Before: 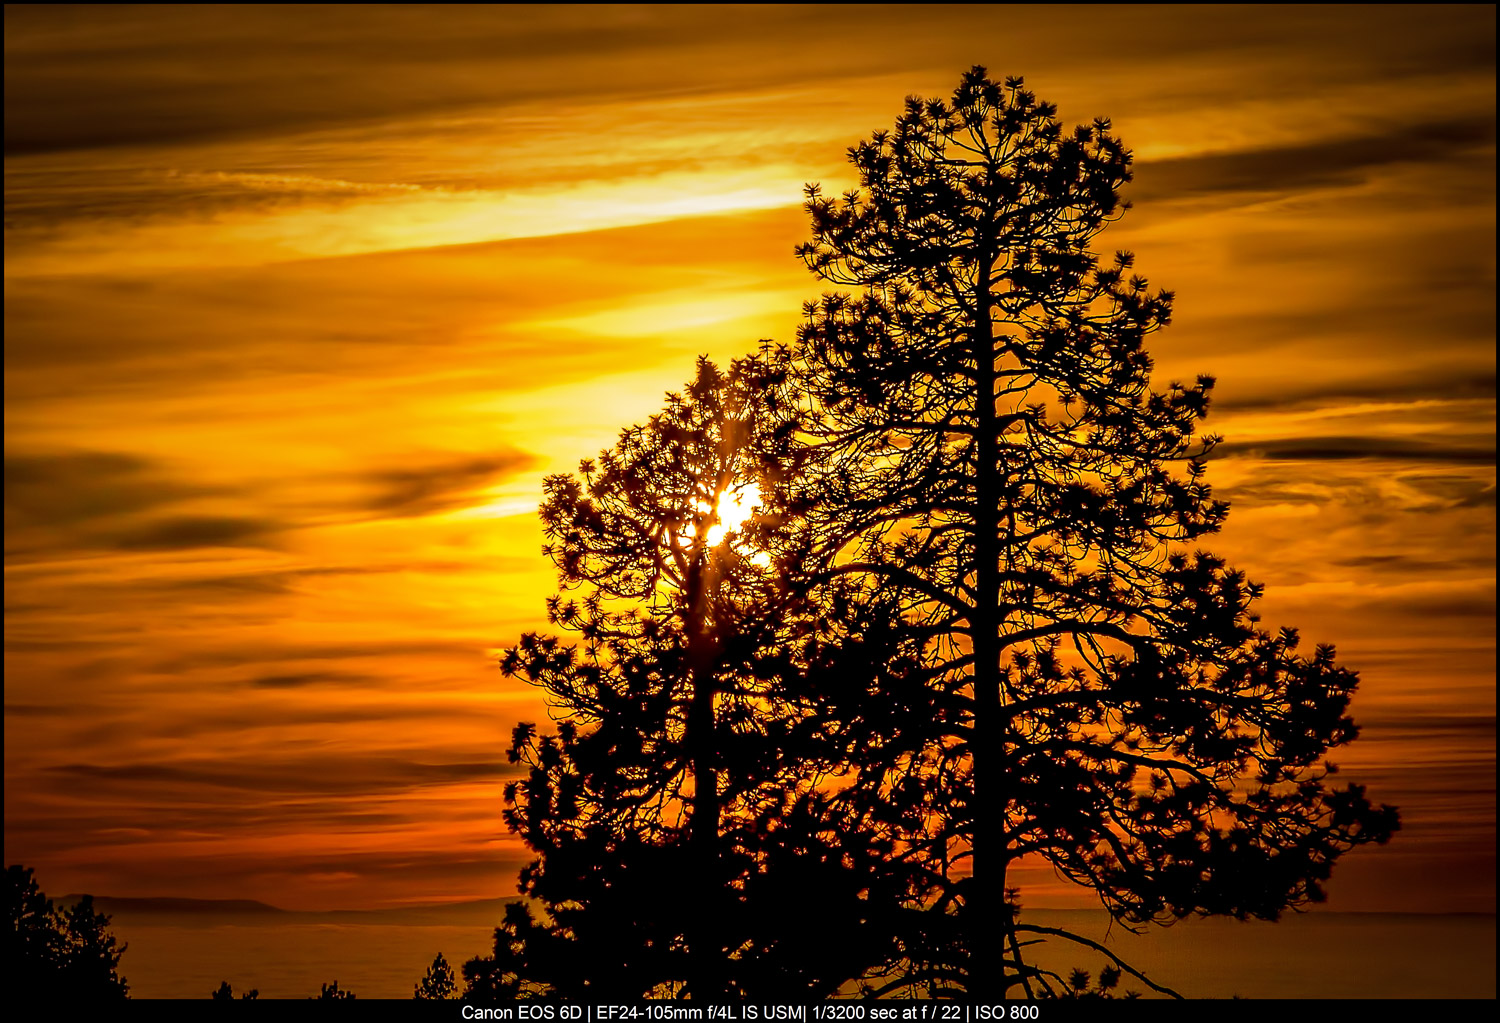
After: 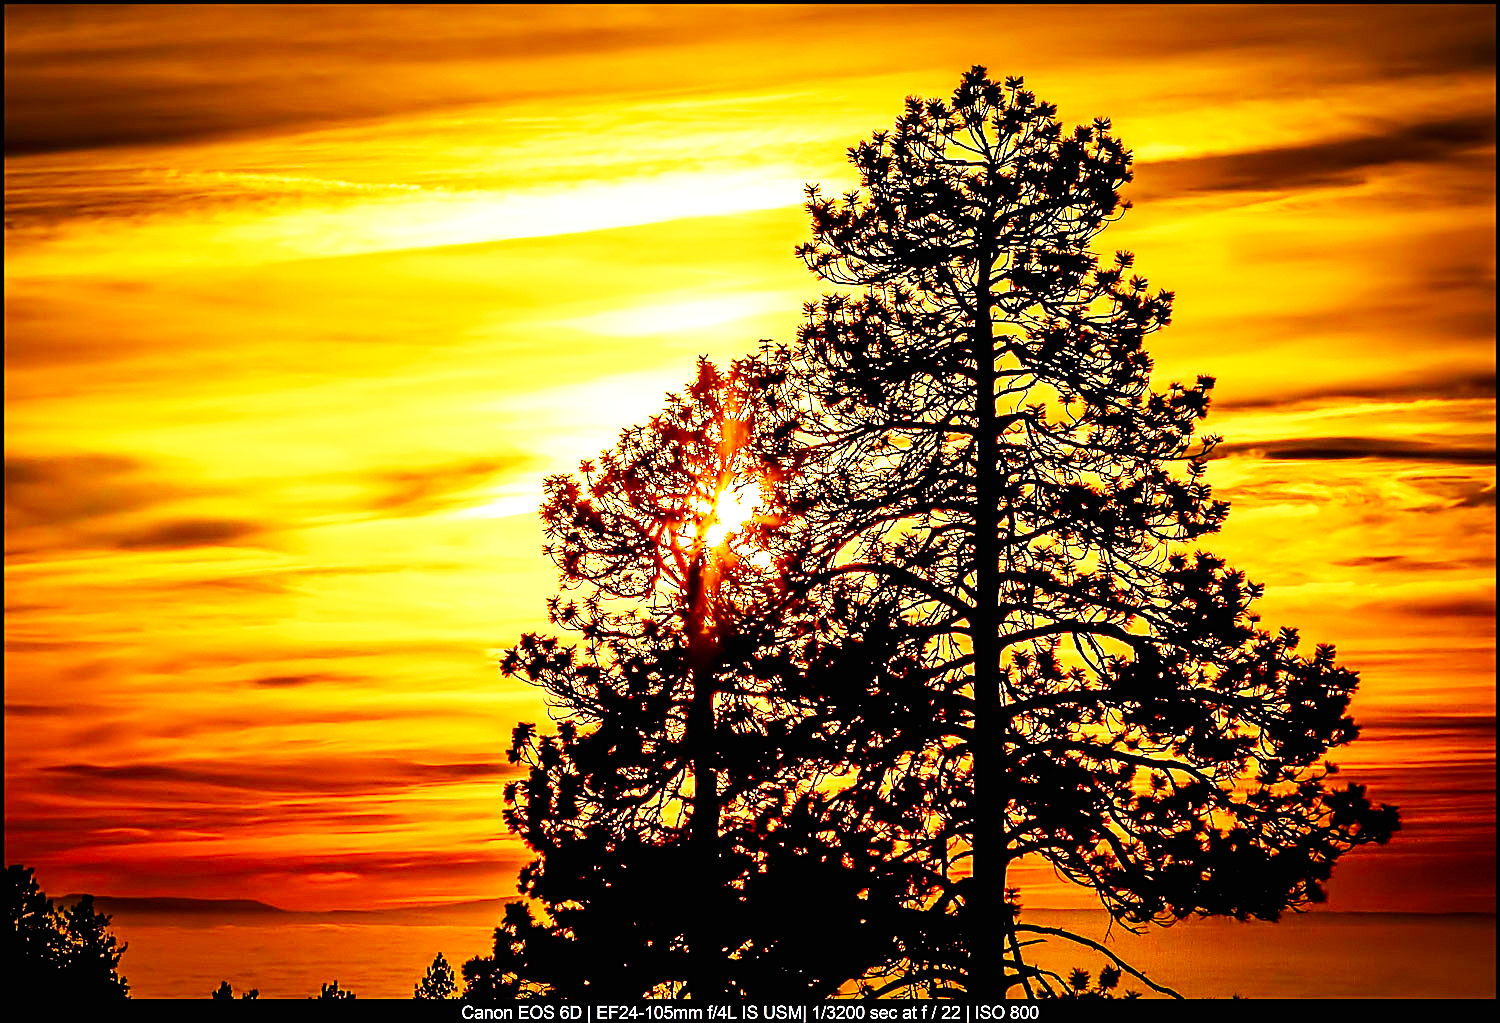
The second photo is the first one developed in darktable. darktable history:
sharpen: on, module defaults
tone curve: curves: ch0 [(0, 0) (0.003, 0.003) (0.011, 0.011) (0.025, 0.025) (0.044, 0.044) (0.069, 0.069) (0.1, 0.099) (0.136, 0.135) (0.177, 0.176) (0.224, 0.223) (0.277, 0.275) (0.335, 0.333) (0.399, 0.396) (0.468, 0.465) (0.543, 0.546) (0.623, 0.625) (0.709, 0.711) (0.801, 0.802) (0.898, 0.898) (1, 1)], preserve colors none
exposure: black level correction 0, exposure 0.7 EV, compensate exposure bias true, compensate highlight preservation false
base curve: curves: ch0 [(0, 0) (0.007, 0.004) (0.027, 0.03) (0.046, 0.07) (0.207, 0.54) (0.442, 0.872) (0.673, 0.972) (1, 1)], preserve colors none
